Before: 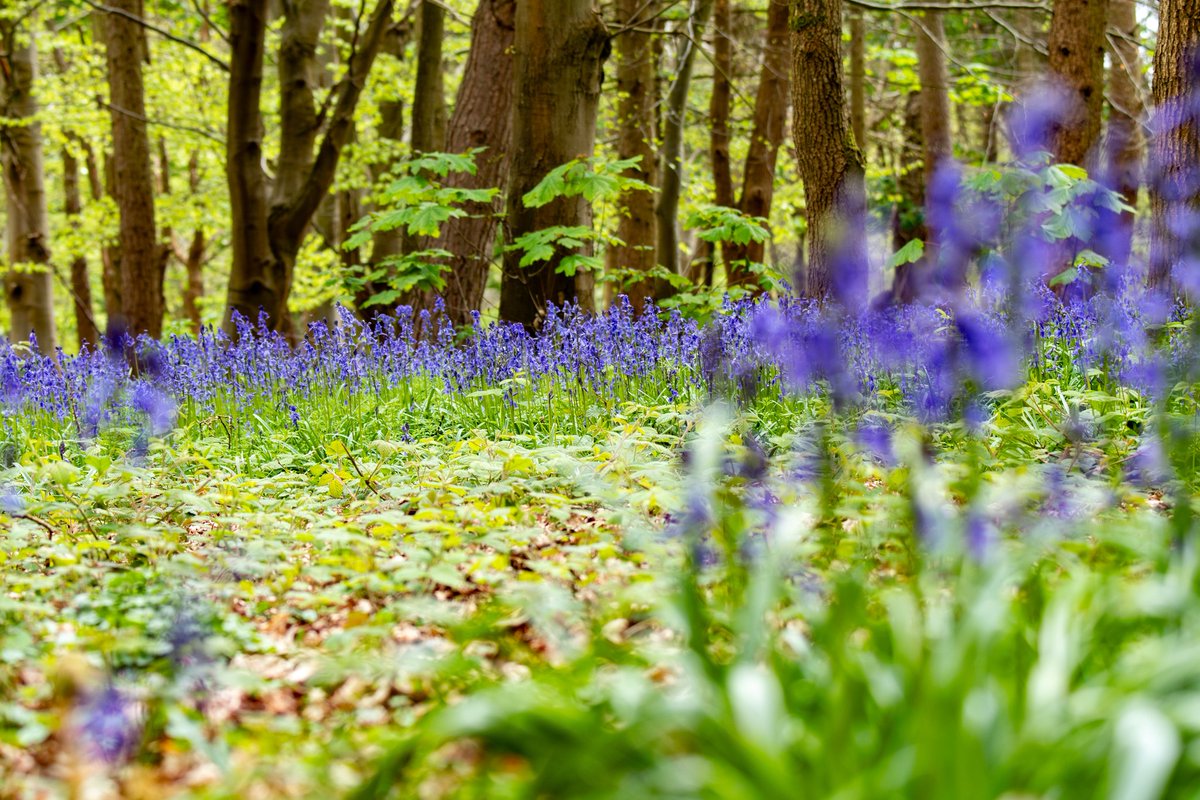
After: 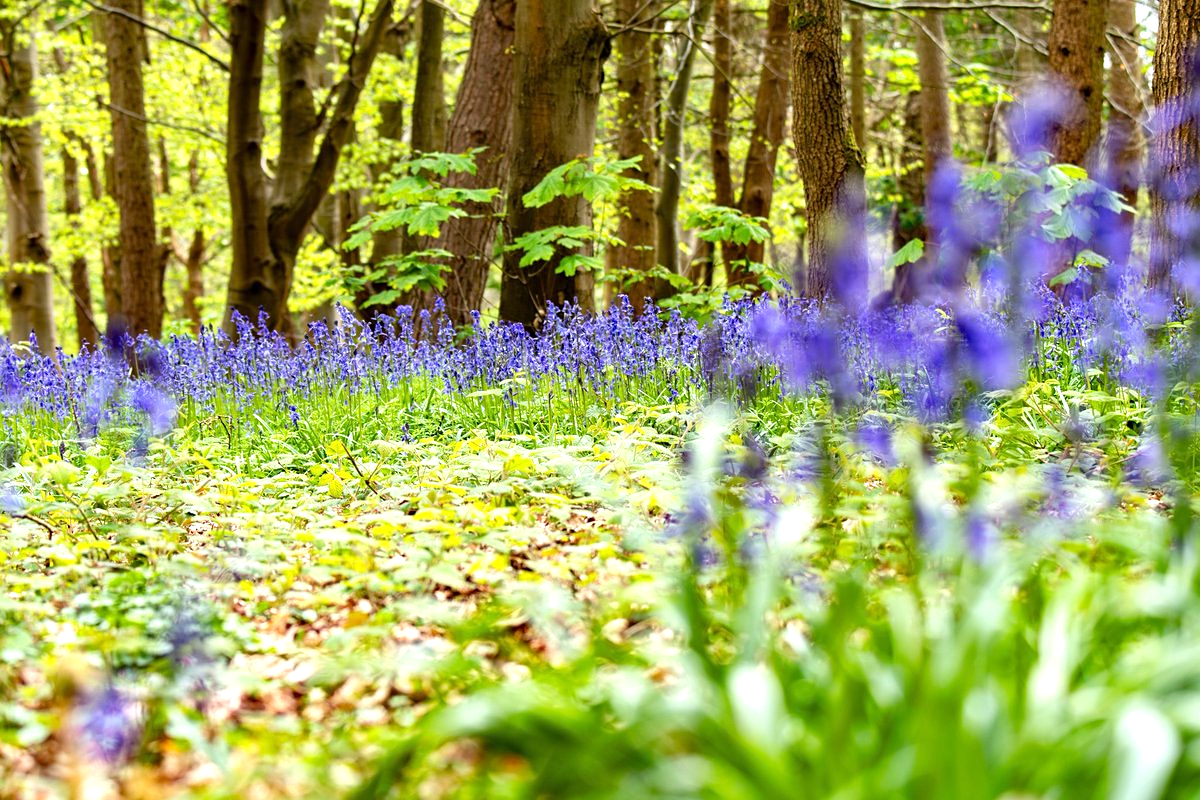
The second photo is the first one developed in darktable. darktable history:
exposure: exposure 0.504 EV, compensate highlight preservation false
sharpen: amount 0.211
